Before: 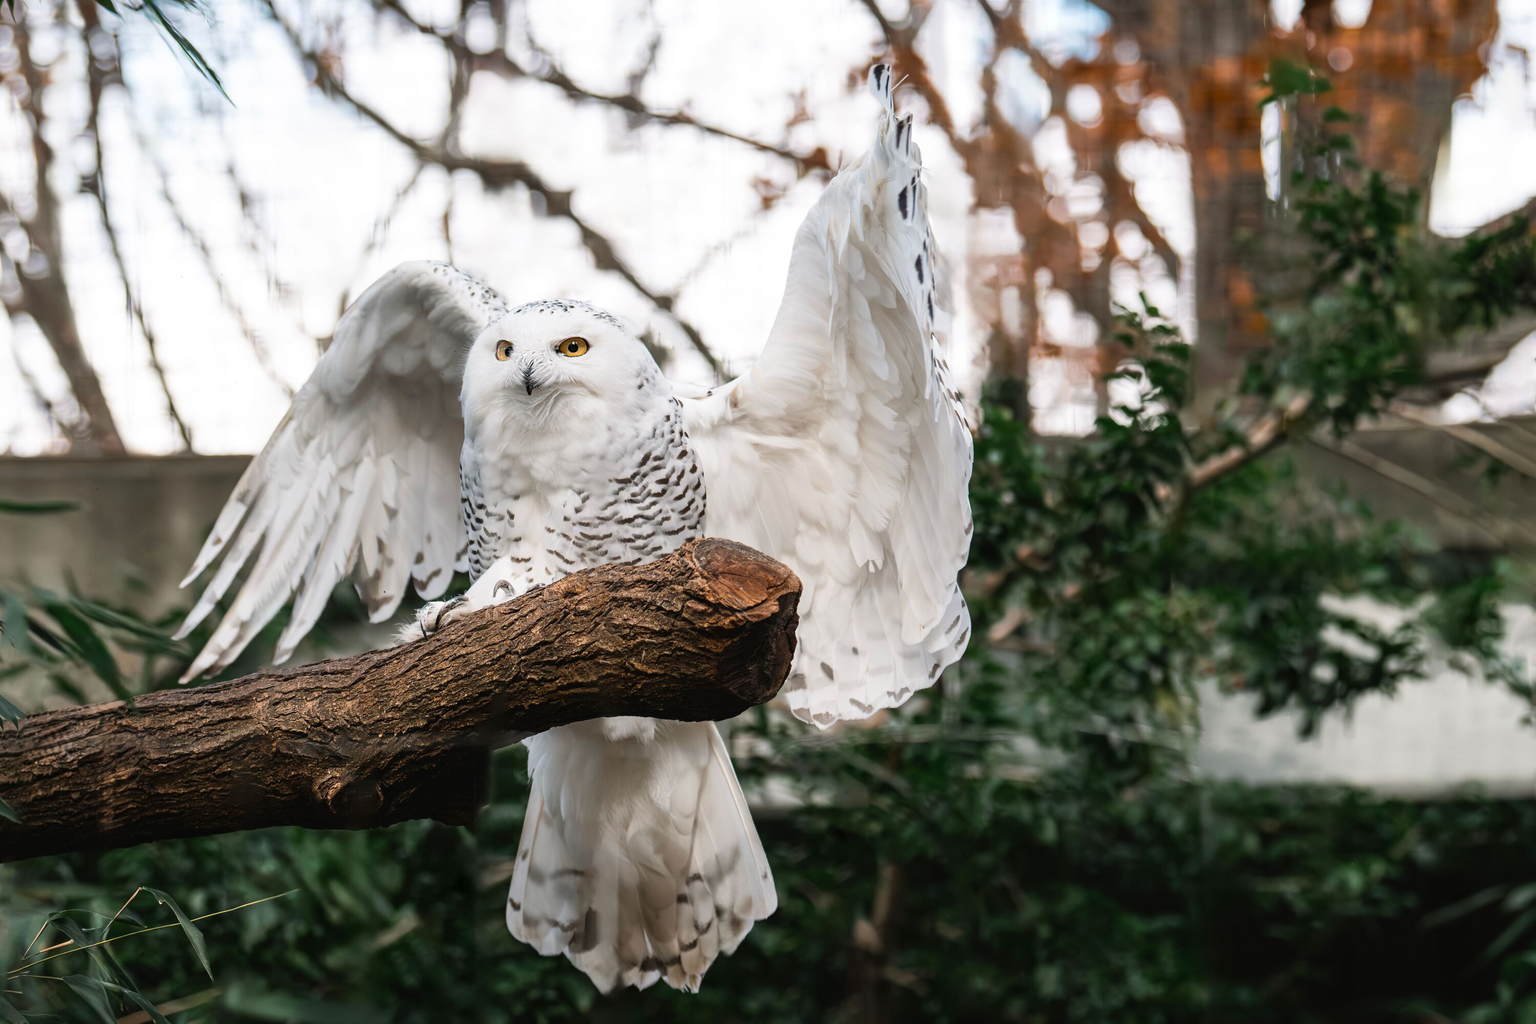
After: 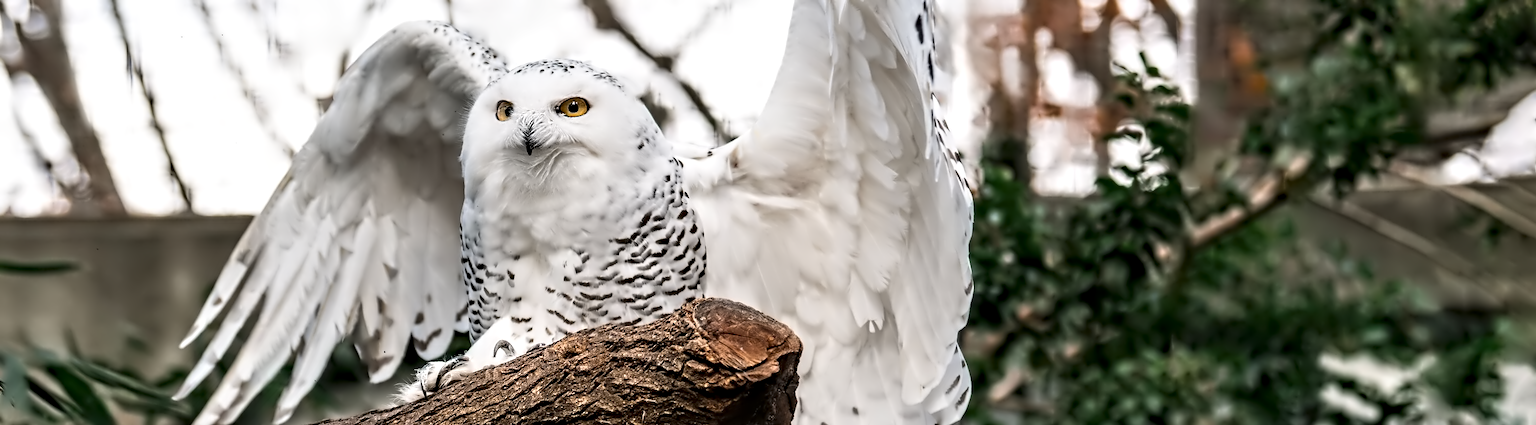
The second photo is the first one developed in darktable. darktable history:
crop and rotate: top 23.46%, bottom 34.943%
contrast equalizer: octaves 7, y [[0.5, 0.542, 0.583, 0.625, 0.667, 0.708], [0.5 ×6], [0.5 ×6], [0, 0.033, 0.067, 0.1, 0.133, 0.167], [0, 0.05, 0.1, 0.15, 0.2, 0.25]]
exposure: black level correction 0.001, compensate highlight preservation false
